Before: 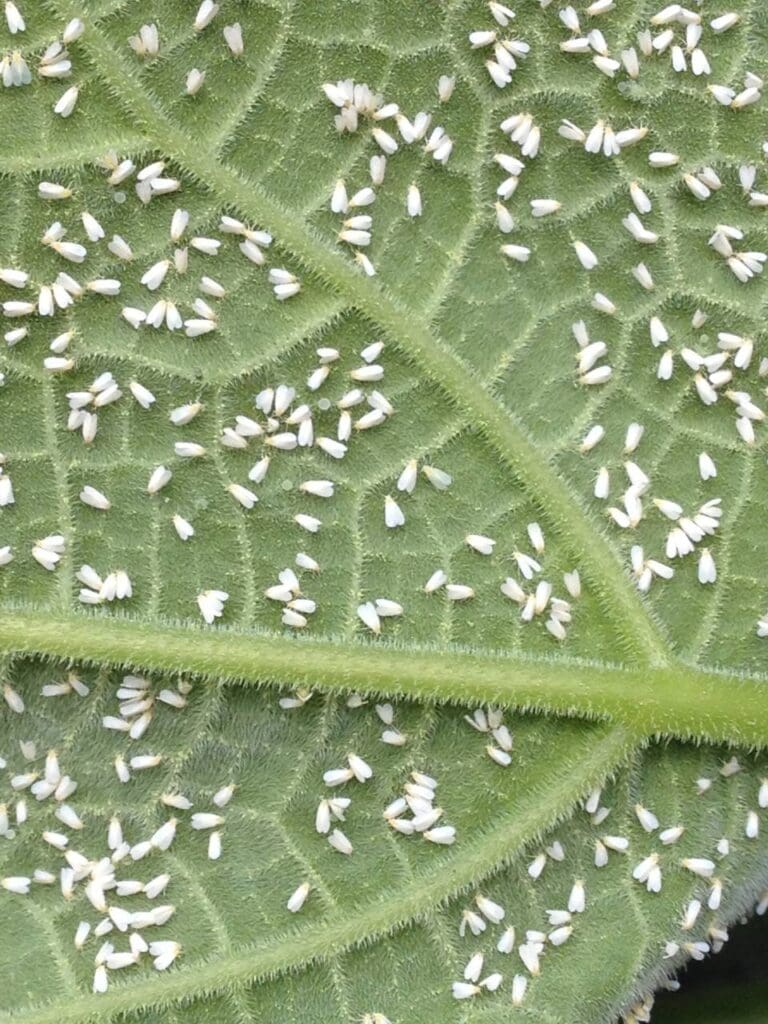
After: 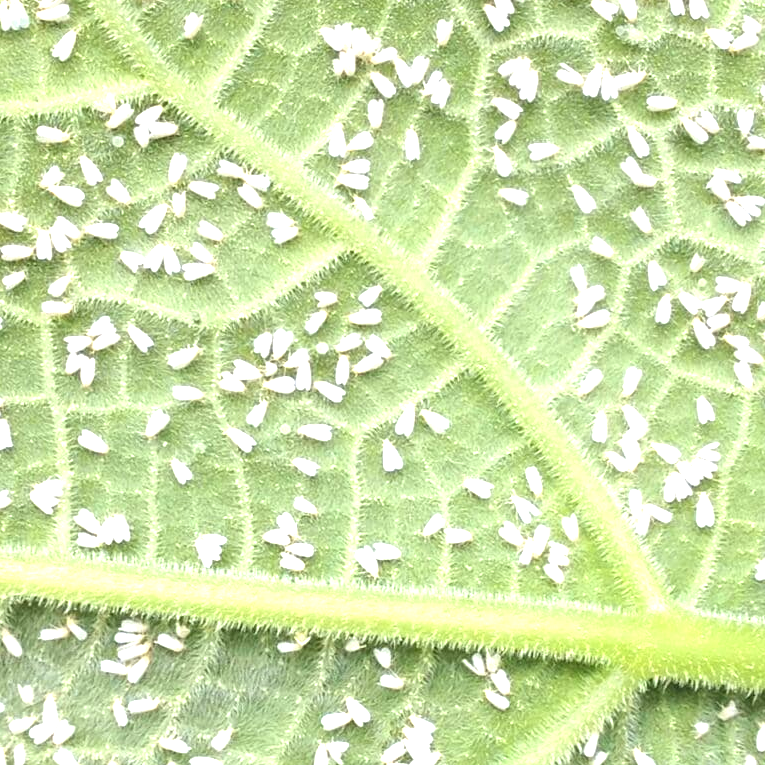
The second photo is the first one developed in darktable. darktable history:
crop: left 0.387%, top 5.469%, bottom 19.809%
exposure: black level correction 0, exposure 1.3 EV, compensate highlight preservation false
